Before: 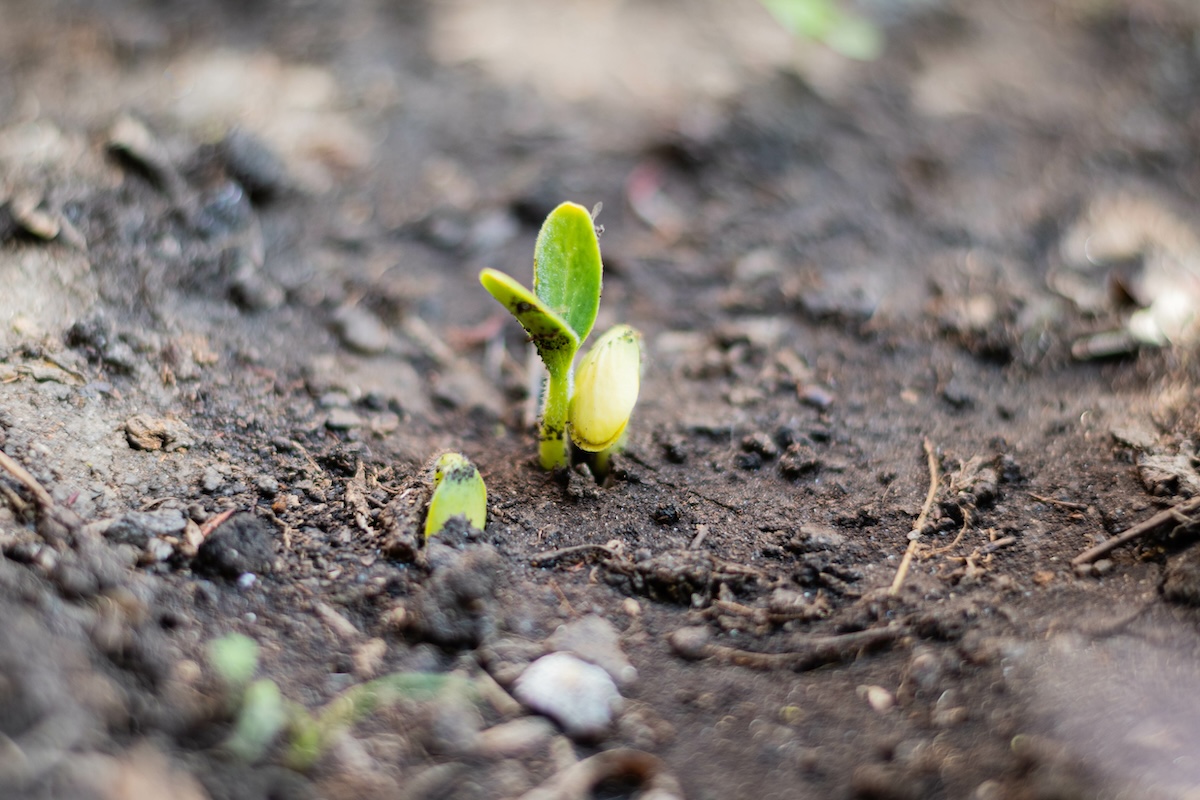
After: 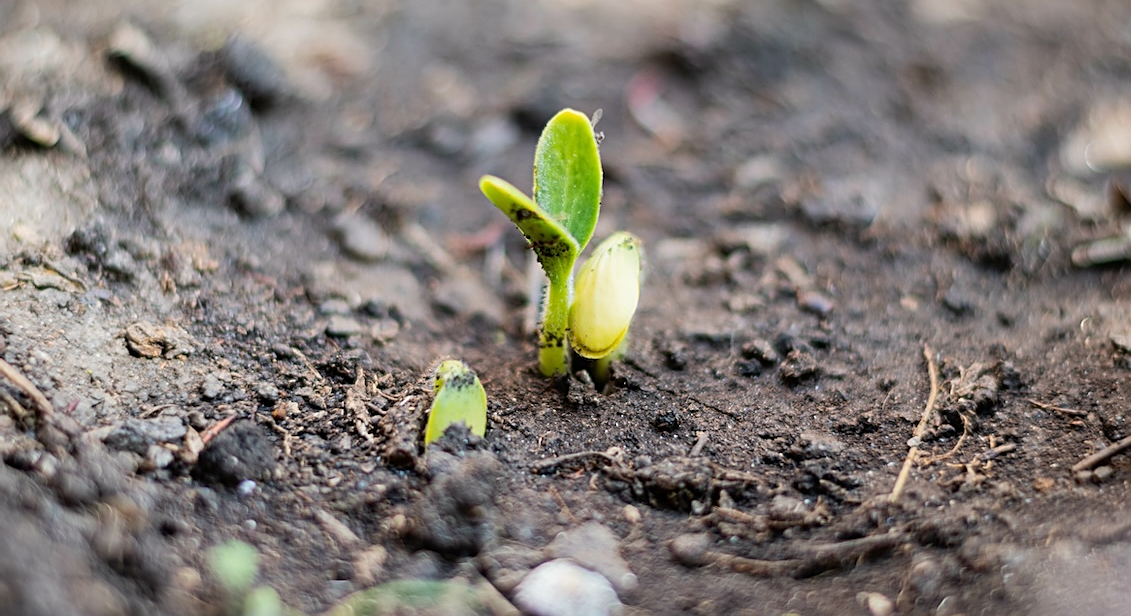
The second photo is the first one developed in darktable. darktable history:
sharpen: on, module defaults
crop and rotate: angle 0.03°, top 11.643%, right 5.651%, bottom 11.189%
